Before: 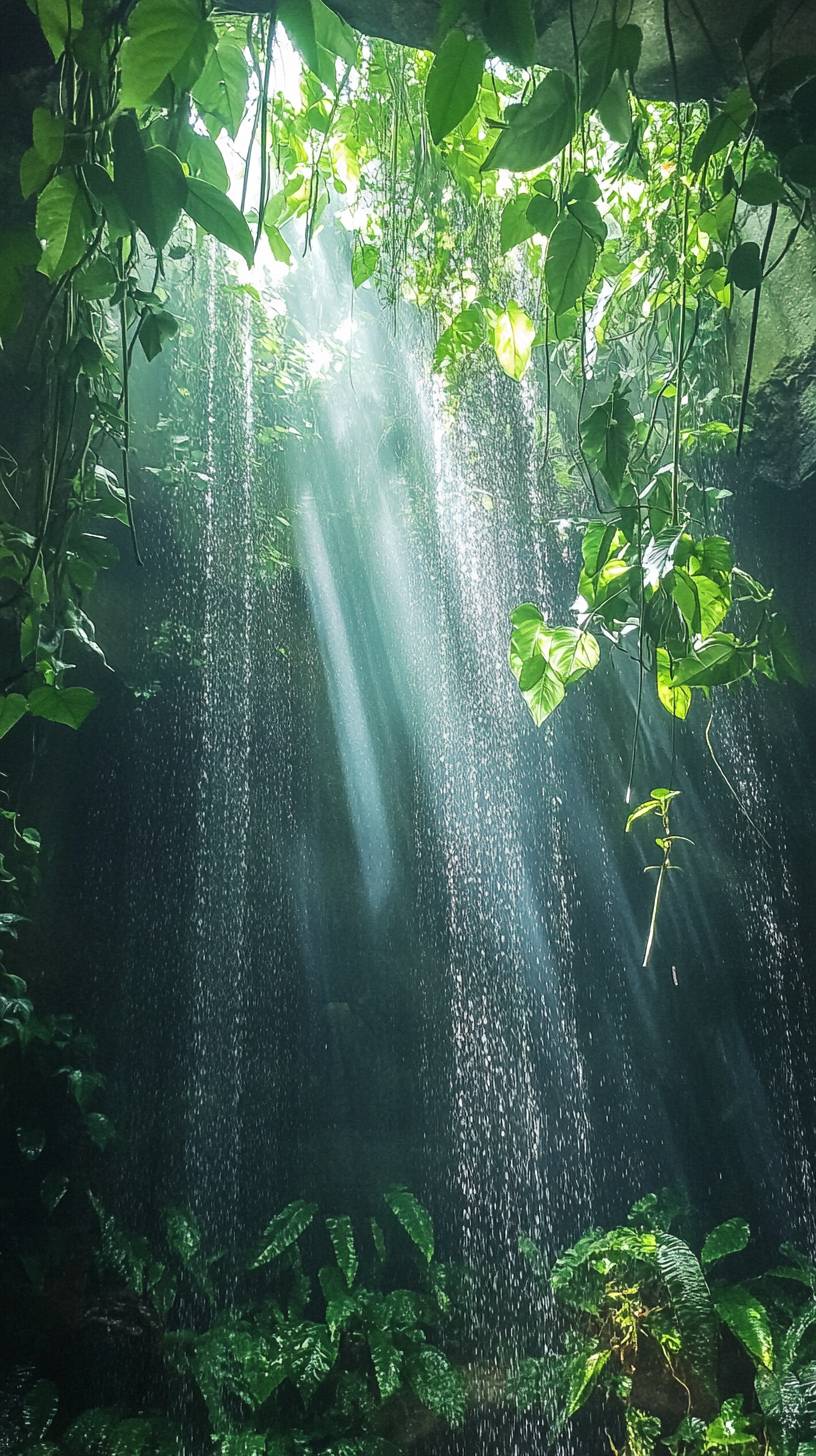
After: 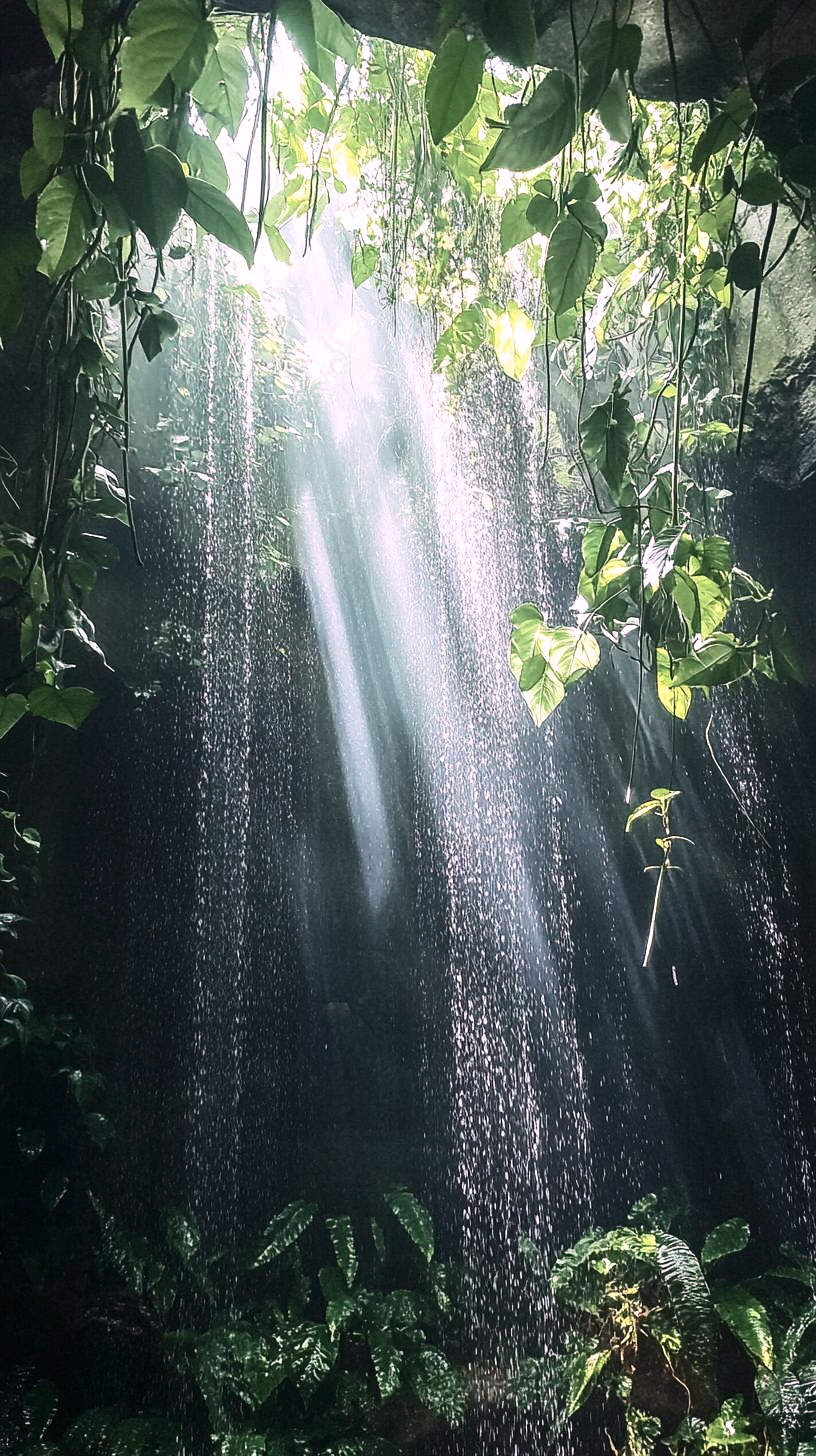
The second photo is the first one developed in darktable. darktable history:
rgb levels: preserve colors max RGB
white balance: red 1.188, blue 1.11
contrast brightness saturation: contrast 0.25, saturation -0.31
